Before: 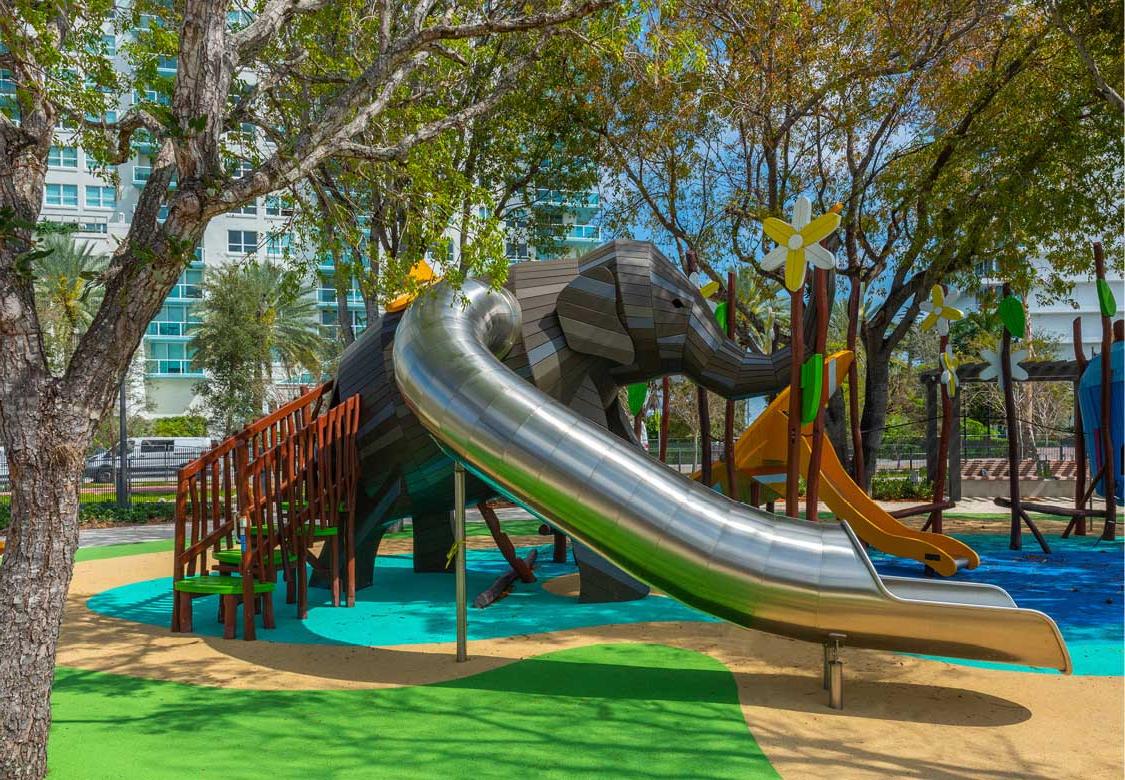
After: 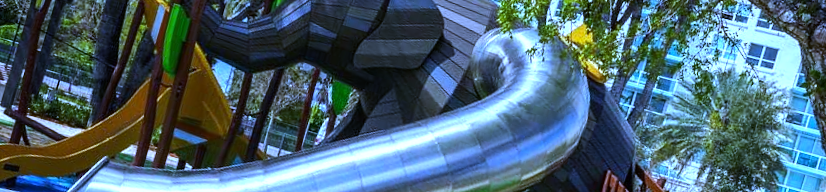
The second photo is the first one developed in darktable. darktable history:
white balance: red 0.766, blue 1.537
tone equalizer: -8 EV -0.75 EV, -7 EV -0.7 EV, -6 EV -0.6 EV, -5 EV -0.4 EV, -3 EV 0.4 EV, -2 EV 0.6 EV, -1 EV 0.7 EV, +0 EV 0.75 EV, edges refinement/feathering 500, mask exposure compensation -1.57 EV, preserve details no
crop and rotate: angle 16.12°, top 30.835%, bottom 35.653%
